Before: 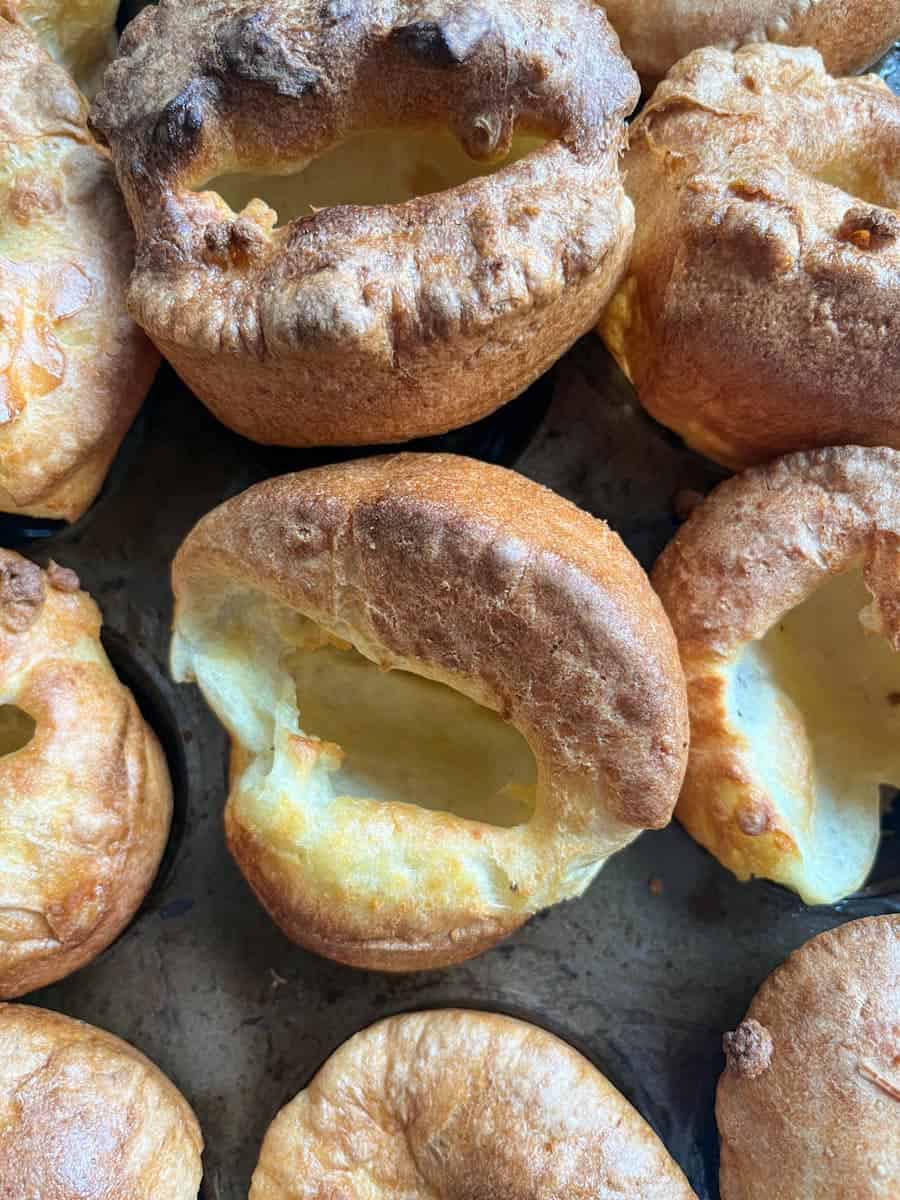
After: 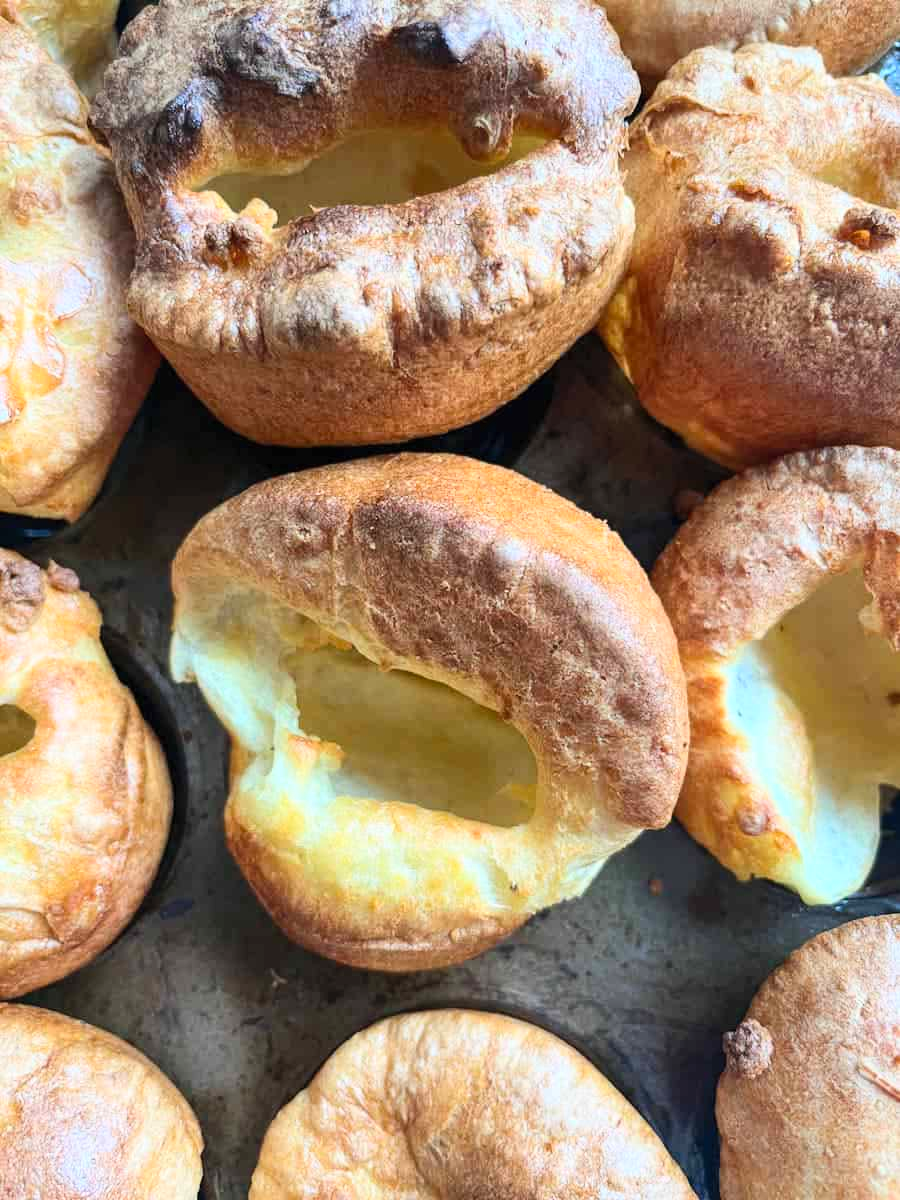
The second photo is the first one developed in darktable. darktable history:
contrast brightness saturation: contrast 0.199, brightness 0.167, saturation 0.223
